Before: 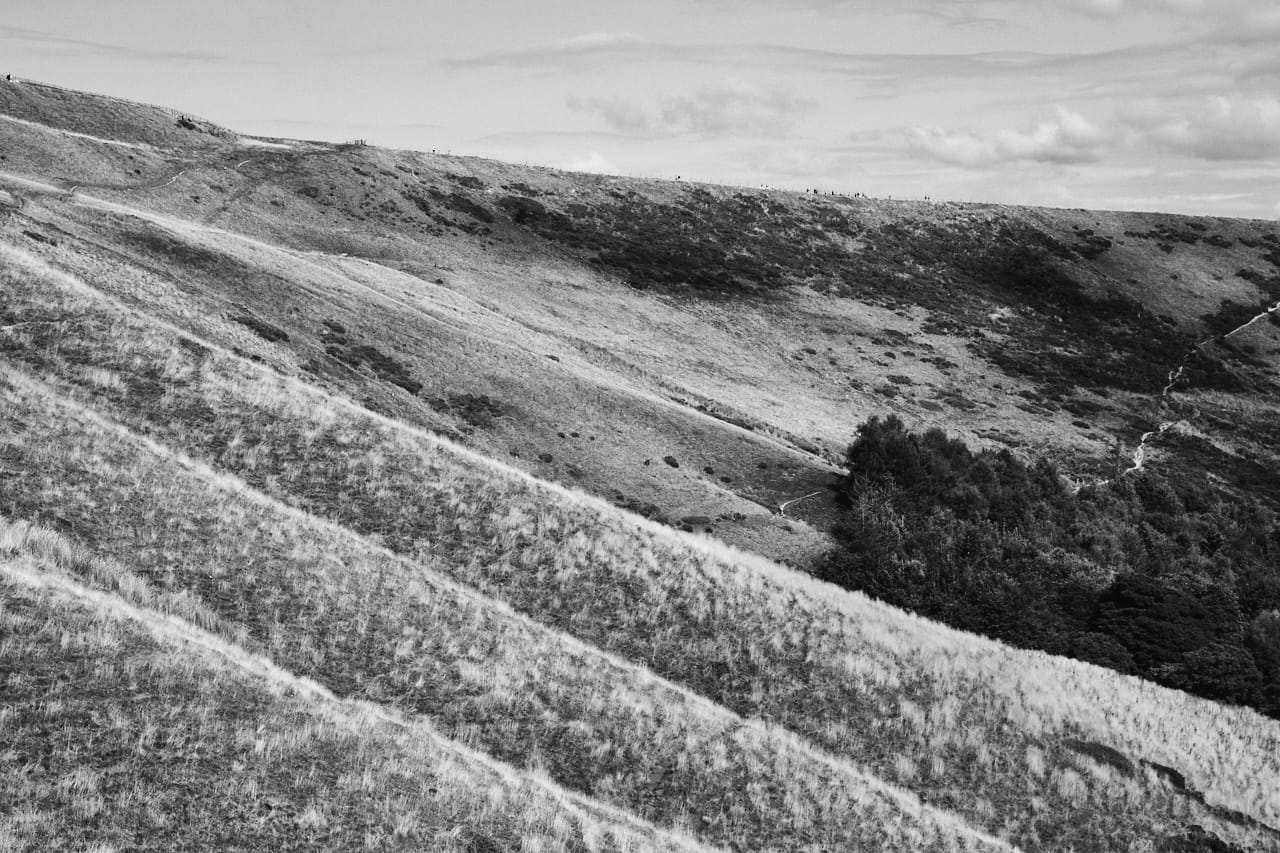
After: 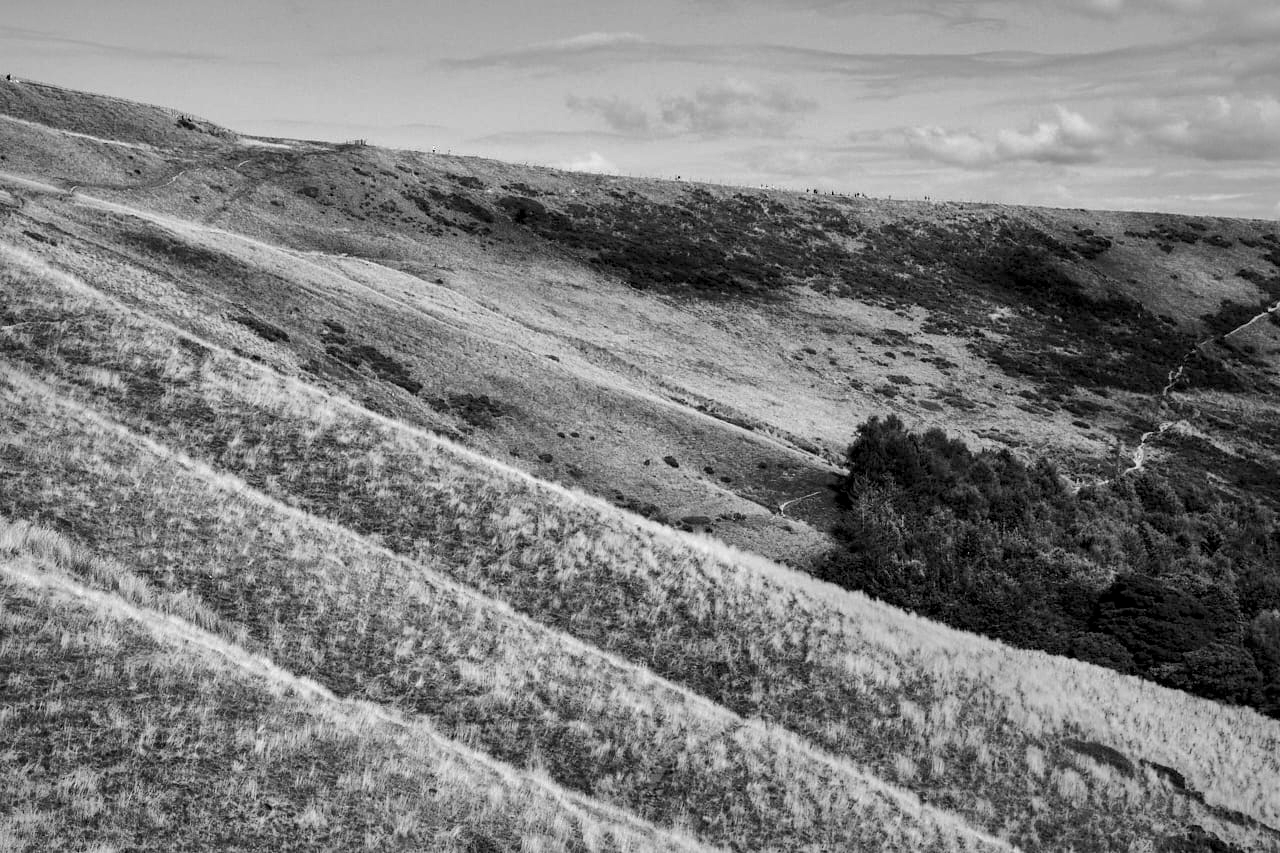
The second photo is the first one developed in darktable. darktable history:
local contrast: highlights 24%, shadows 78%, midtone range 0.749
shadows and highlights: shadows 39.28, highlights -60.01
